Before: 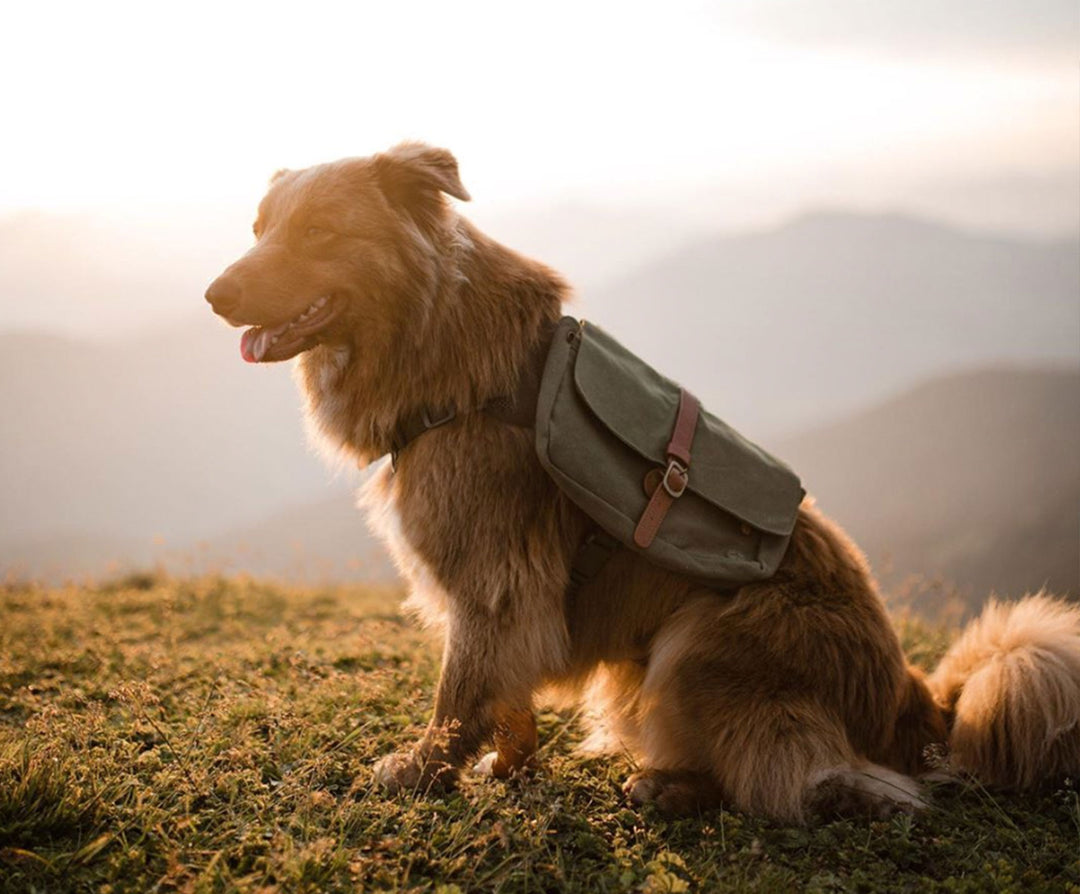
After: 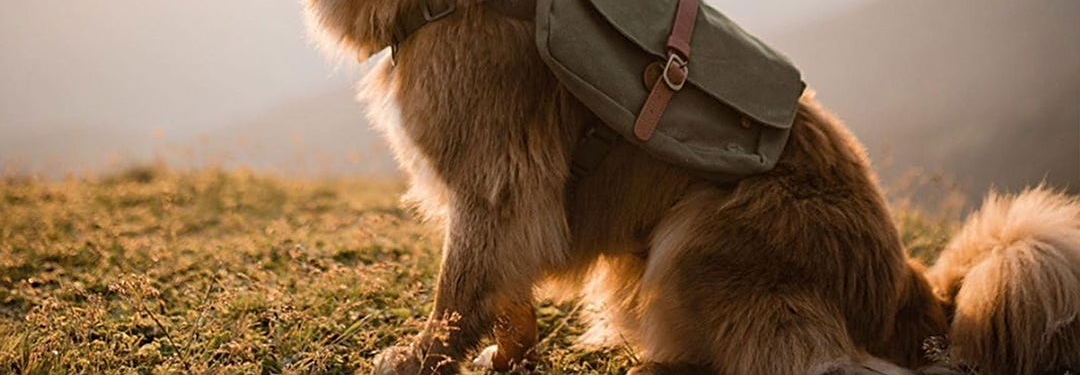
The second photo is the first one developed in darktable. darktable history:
sharpen: on, module defaults
crop: top 45.551%, bottom 12.262%
